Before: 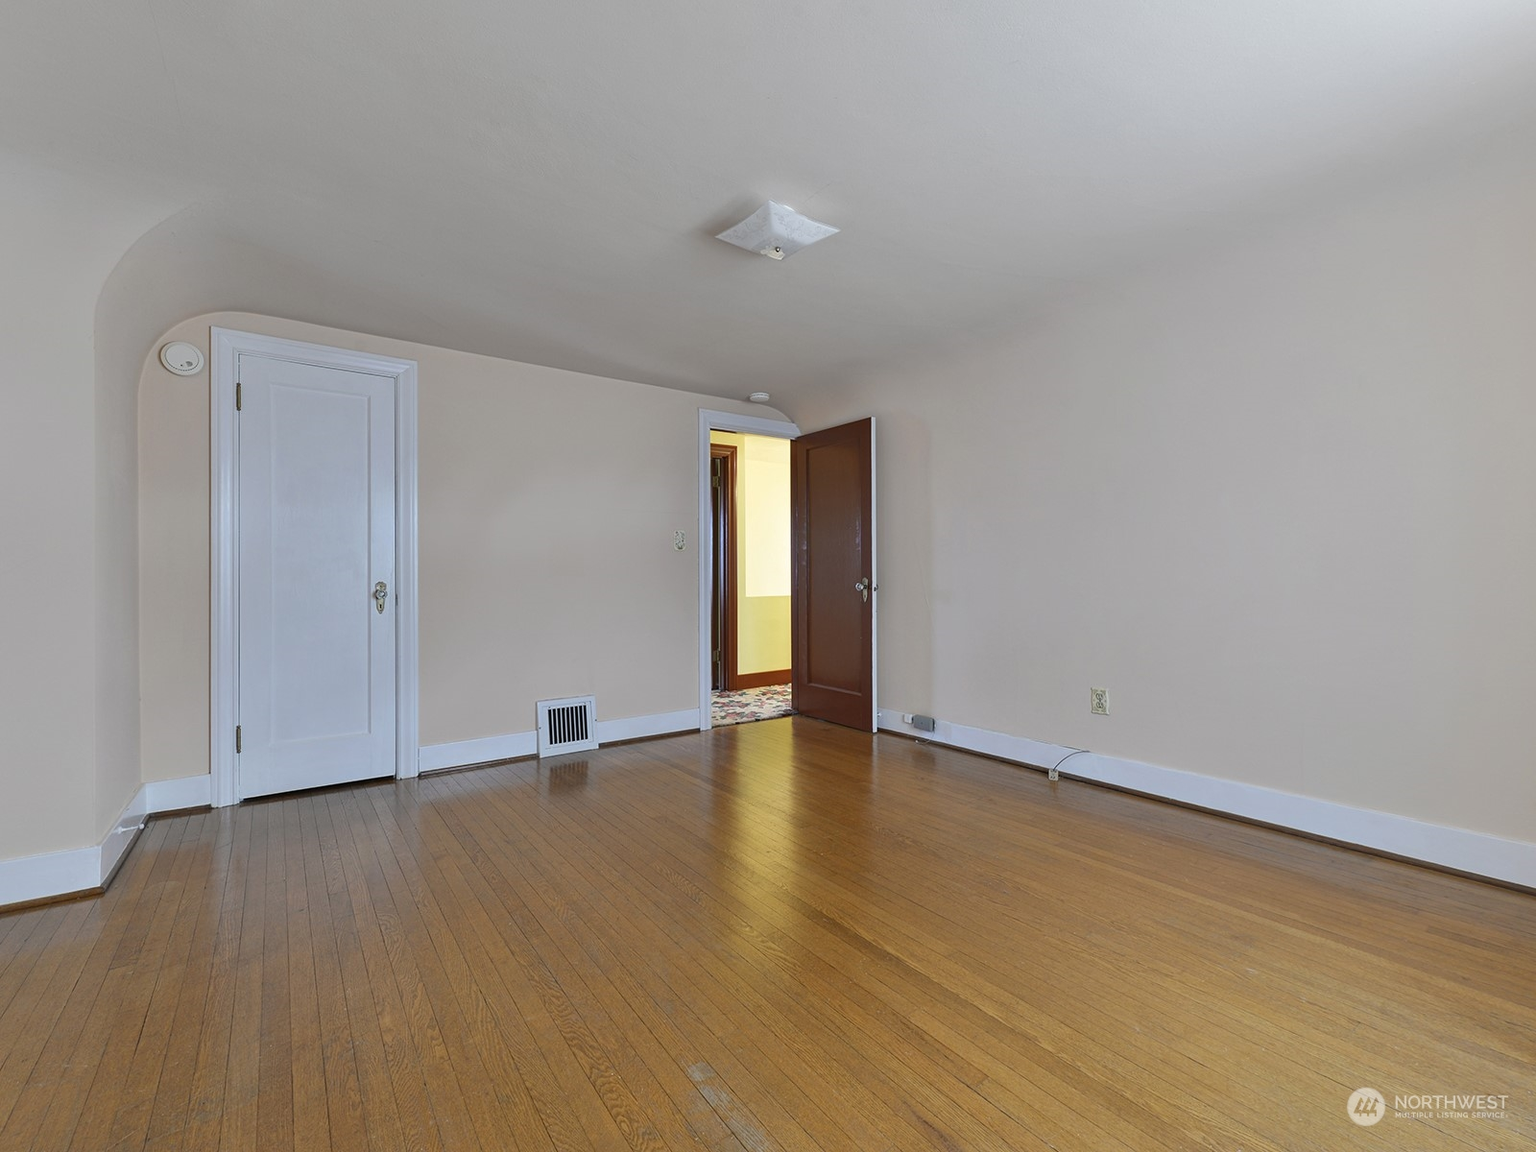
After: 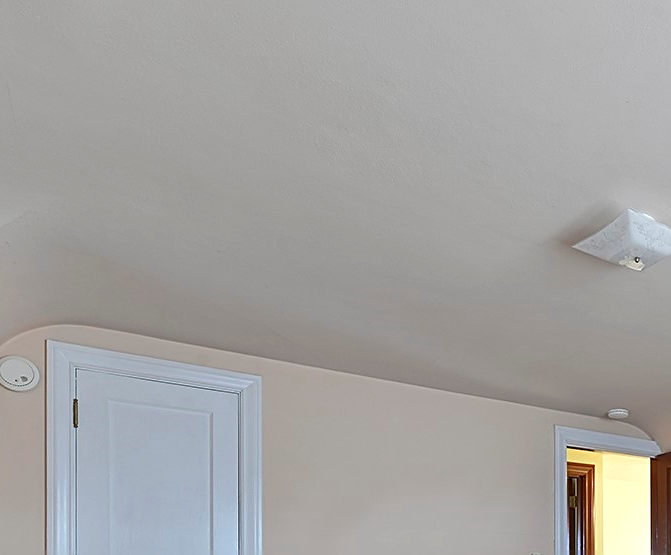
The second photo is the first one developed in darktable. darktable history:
sharpen: on, module defaults
exposure: exposure 0.15 EV, compensate highlight preservation false
crop and rotate: left 10.817%, top 0.062%, right 47.194%, bottom 53.626%
